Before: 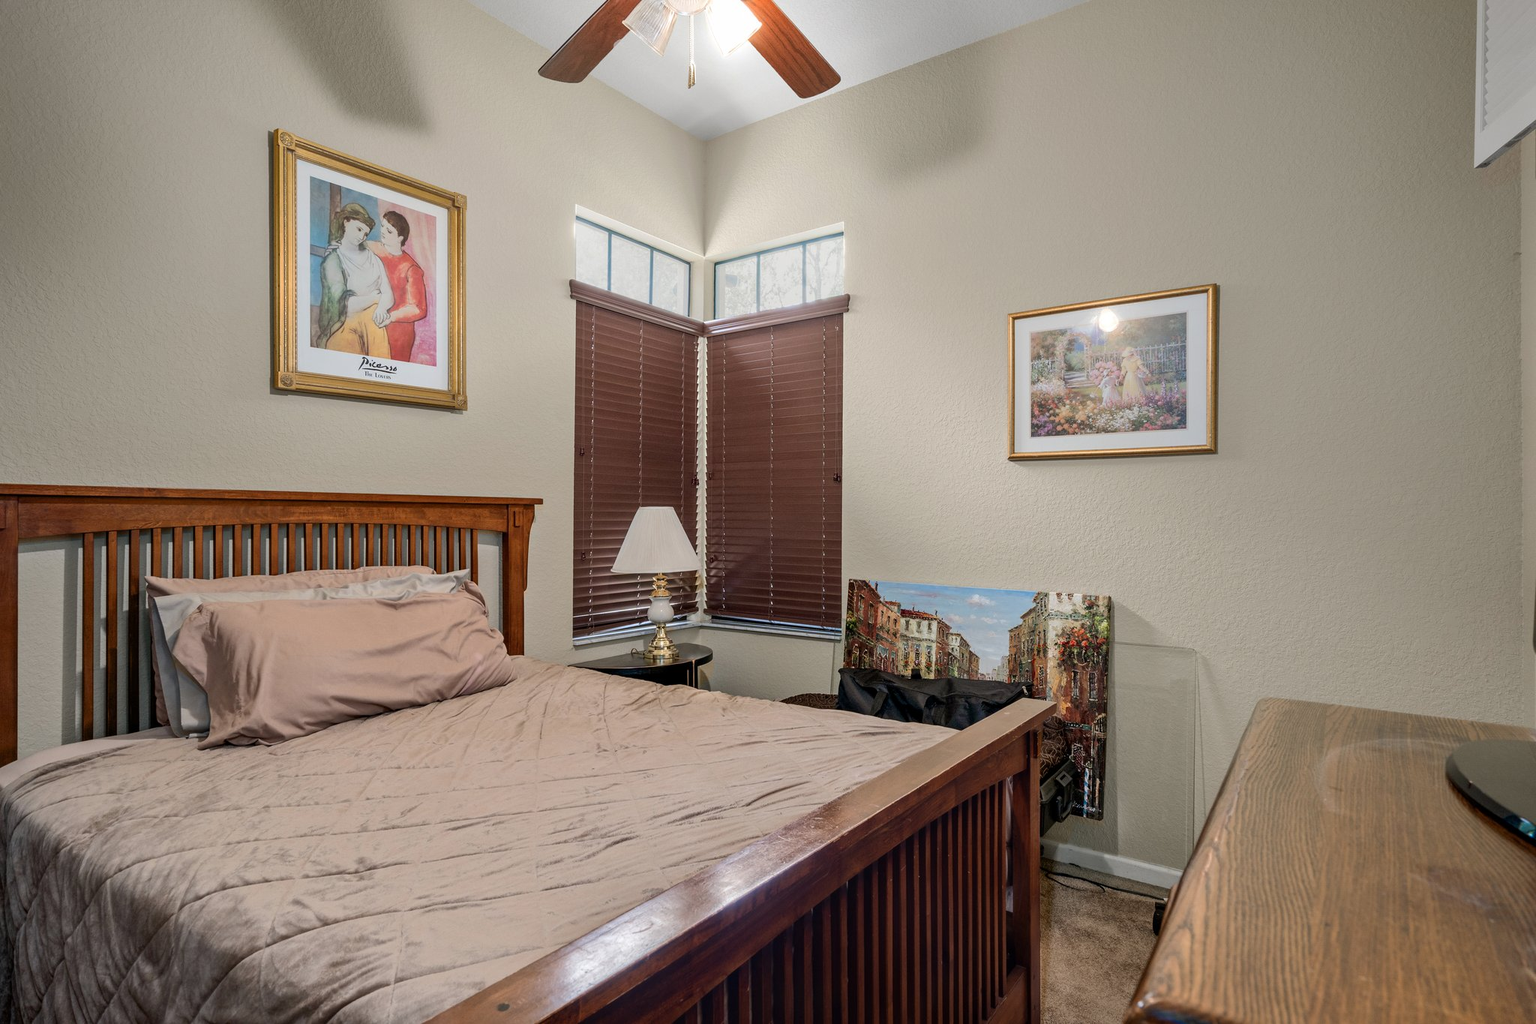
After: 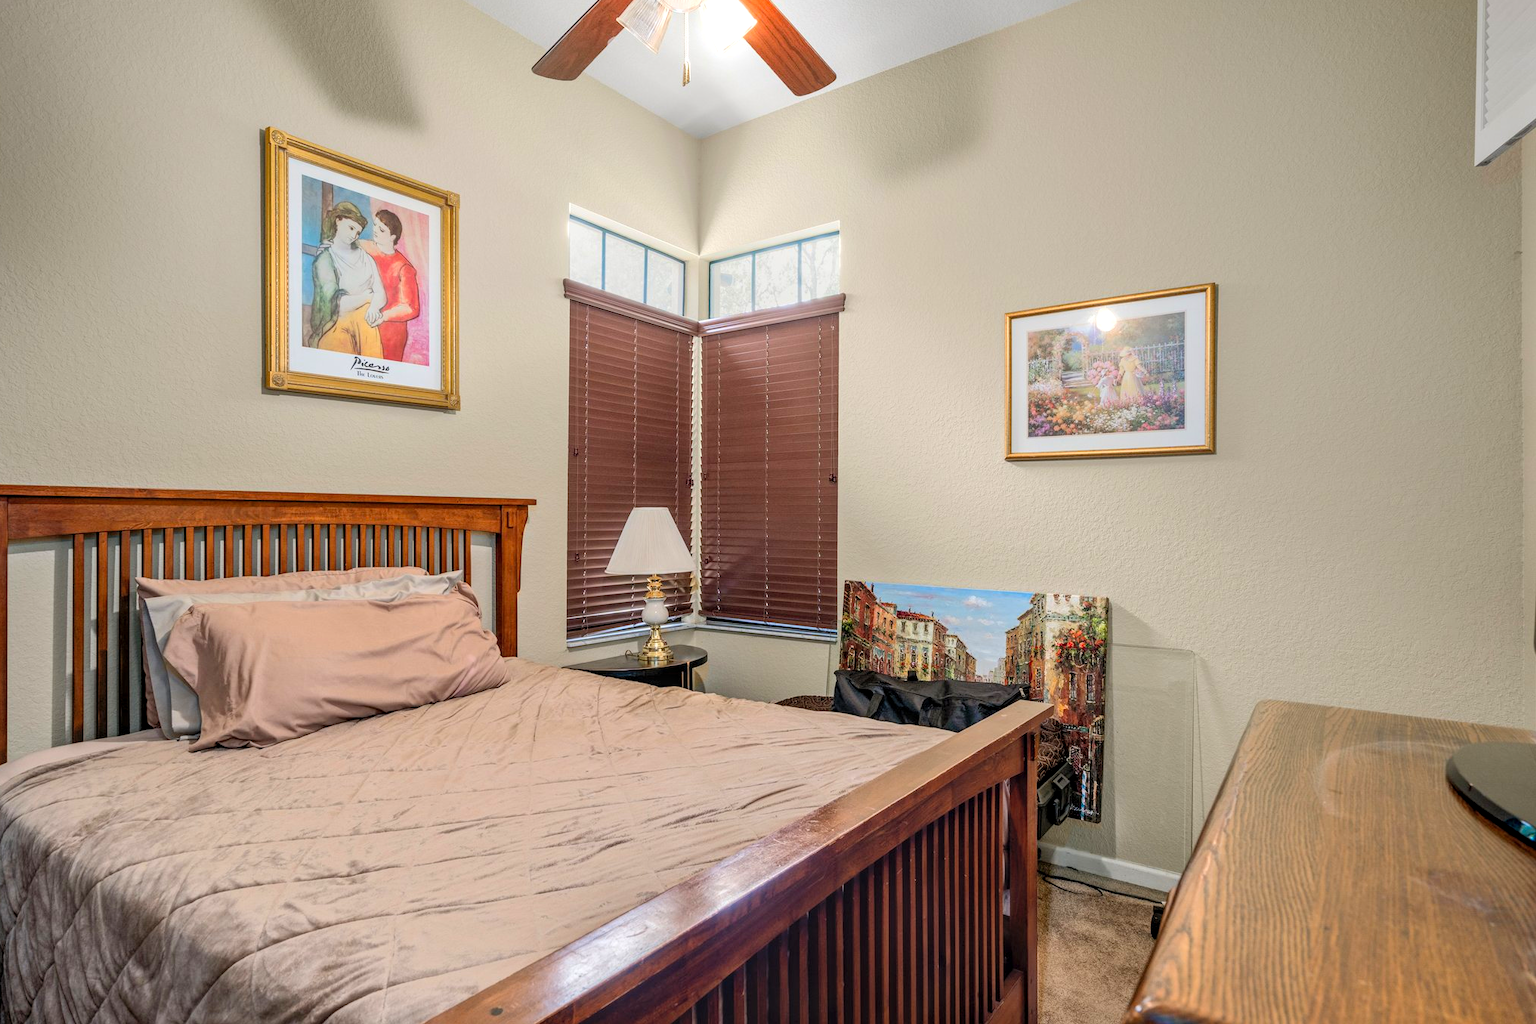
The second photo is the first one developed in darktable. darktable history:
contrast brightness saturation: contrast 0.066, brightness 0.176, saturation 0.396
local contrast: on, module defaults
crop and rotate: left 0.726%, top 0.319%, bottom 0.277%
